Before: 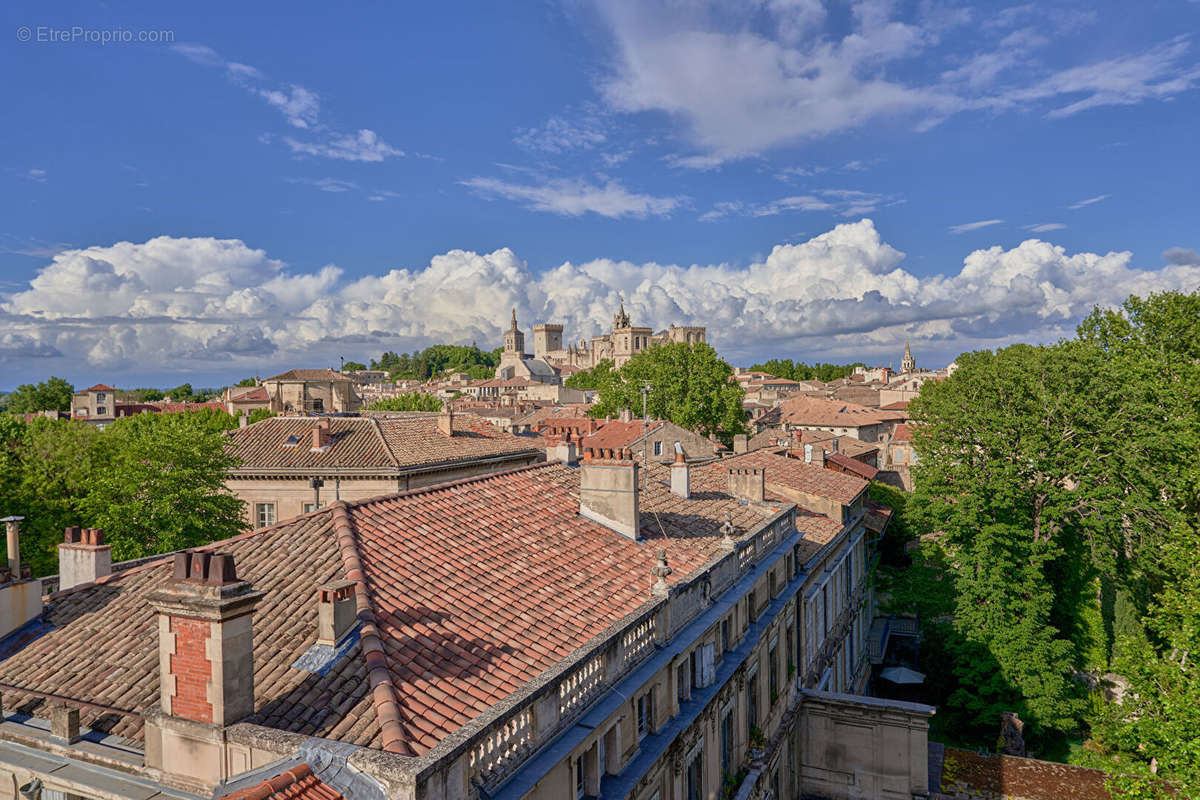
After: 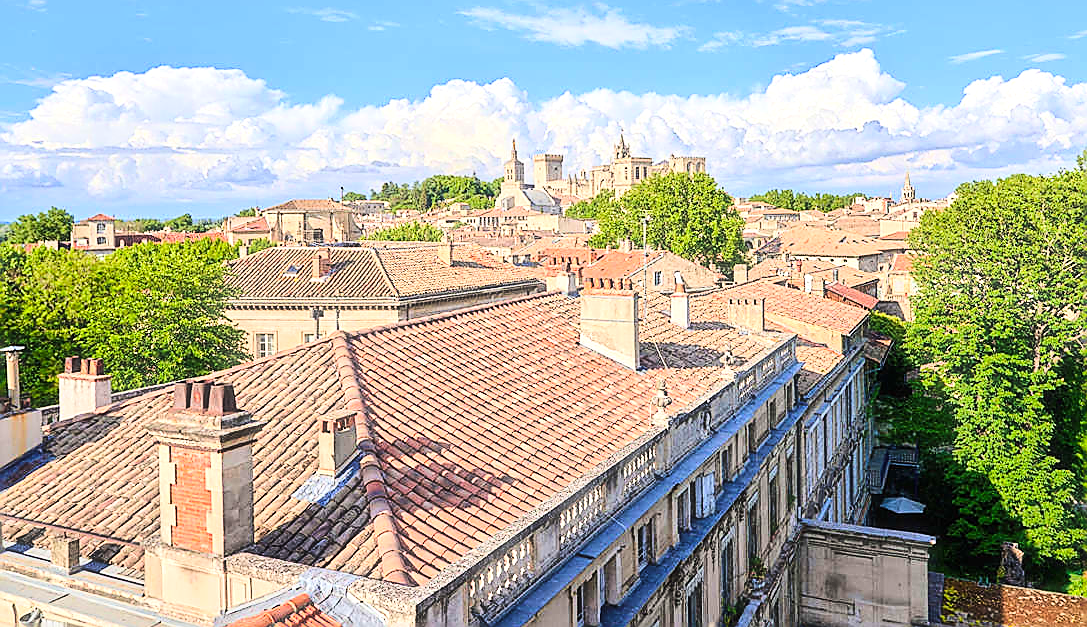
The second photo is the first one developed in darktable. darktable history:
tone curve: curves: ch0 [(0, 0) (0.104, 0.068) (0.236, 0.227) (0.46, 0.576) (0.657, 0.796) (0.861, 0.932) (1, 0.981)]; ch1 [(0, 0) (0.353, 0.344) (0.434, 0.382) (0.479, 0.476) (0.502, 0.504) (0.544, 0.534) (0.57, 0.57) (0.586, 0.603) (0.618, 0.631) (0.657, 0.679) (1, 1)]; ch2 [(0, 0) (0.34, 0.314) (0.434, 0.43) (0.5, 0.511) (0.528, 0.545) (0.557, 0.573) (0.573, 0.618) (0.628, 0.751) (1, 1)], color space Lab, linked channels, preserve colors none
crop: top 21.32%, right 9.363%, bottom 0.254%
contrast brightness saturation: contrast 0.013, saturation -0.067
sharpen: radius 1.349, amount 1.232, threshold 0.689
color balance rgb: perceptual saturation grading › global saturation 25.437%
exposure: black level correction 0, exposure 1 EV, compensate exposure bias true, compensate highlight preservation false
haze removal: strength -0.102, compatibility mode true, adaptive false
